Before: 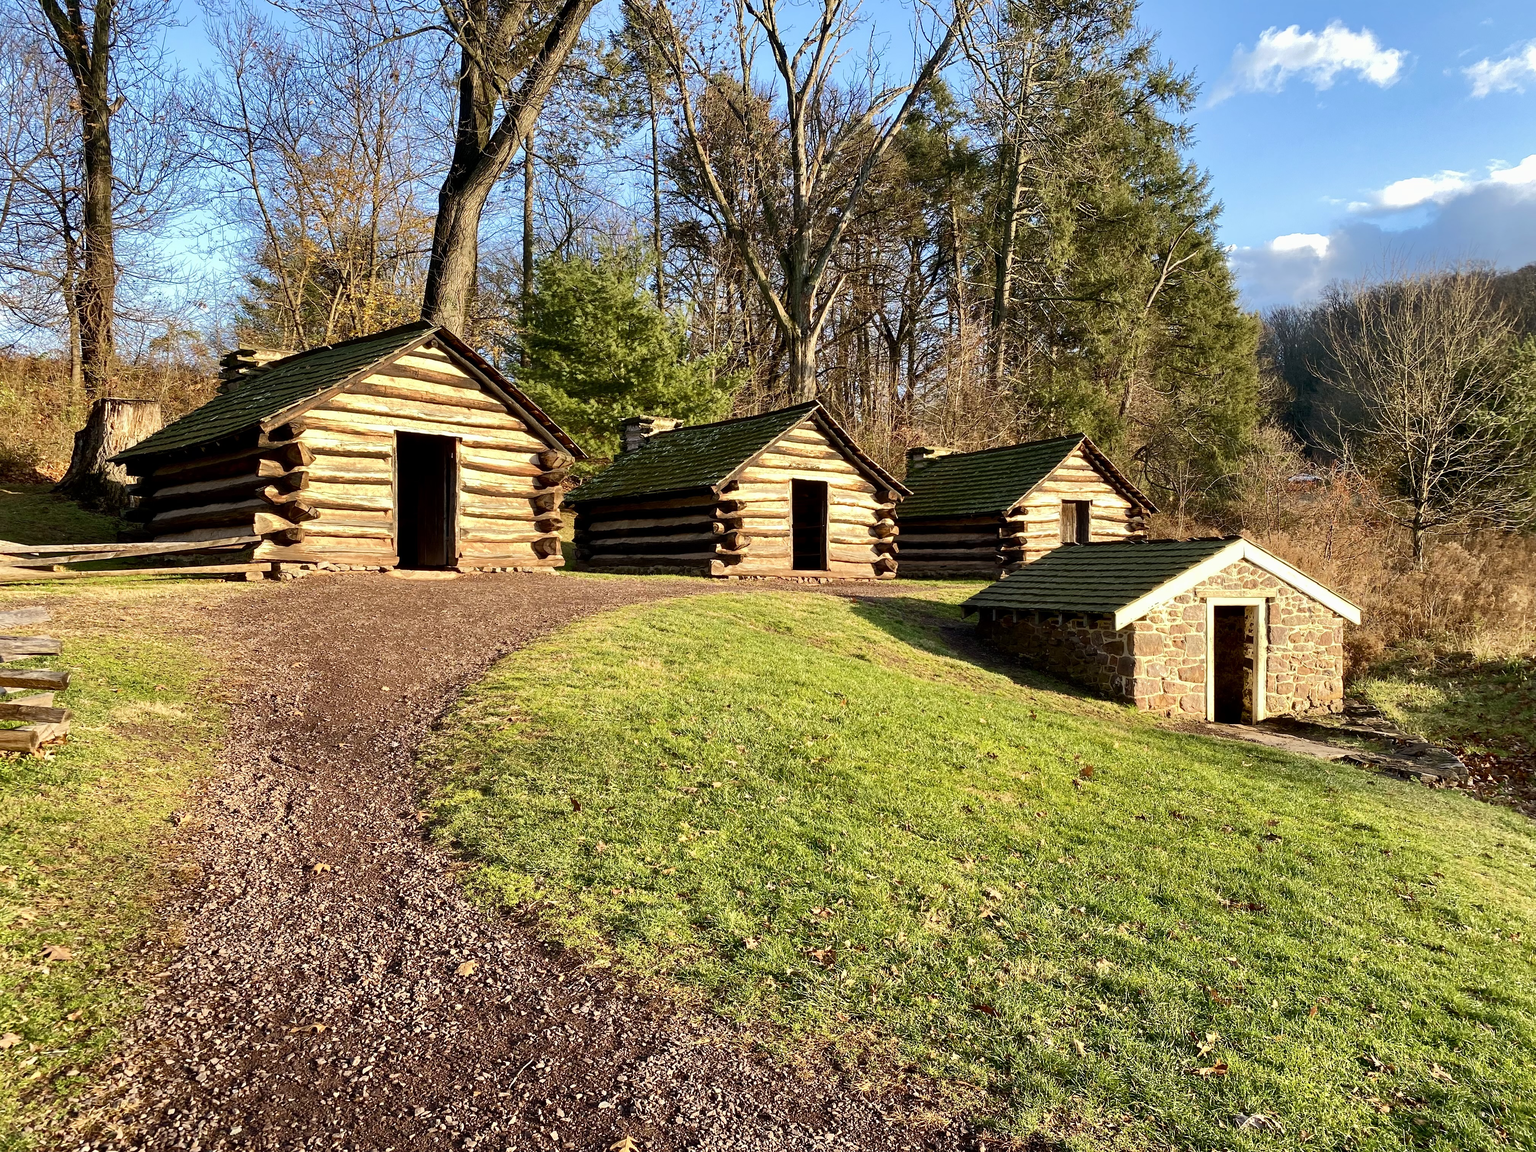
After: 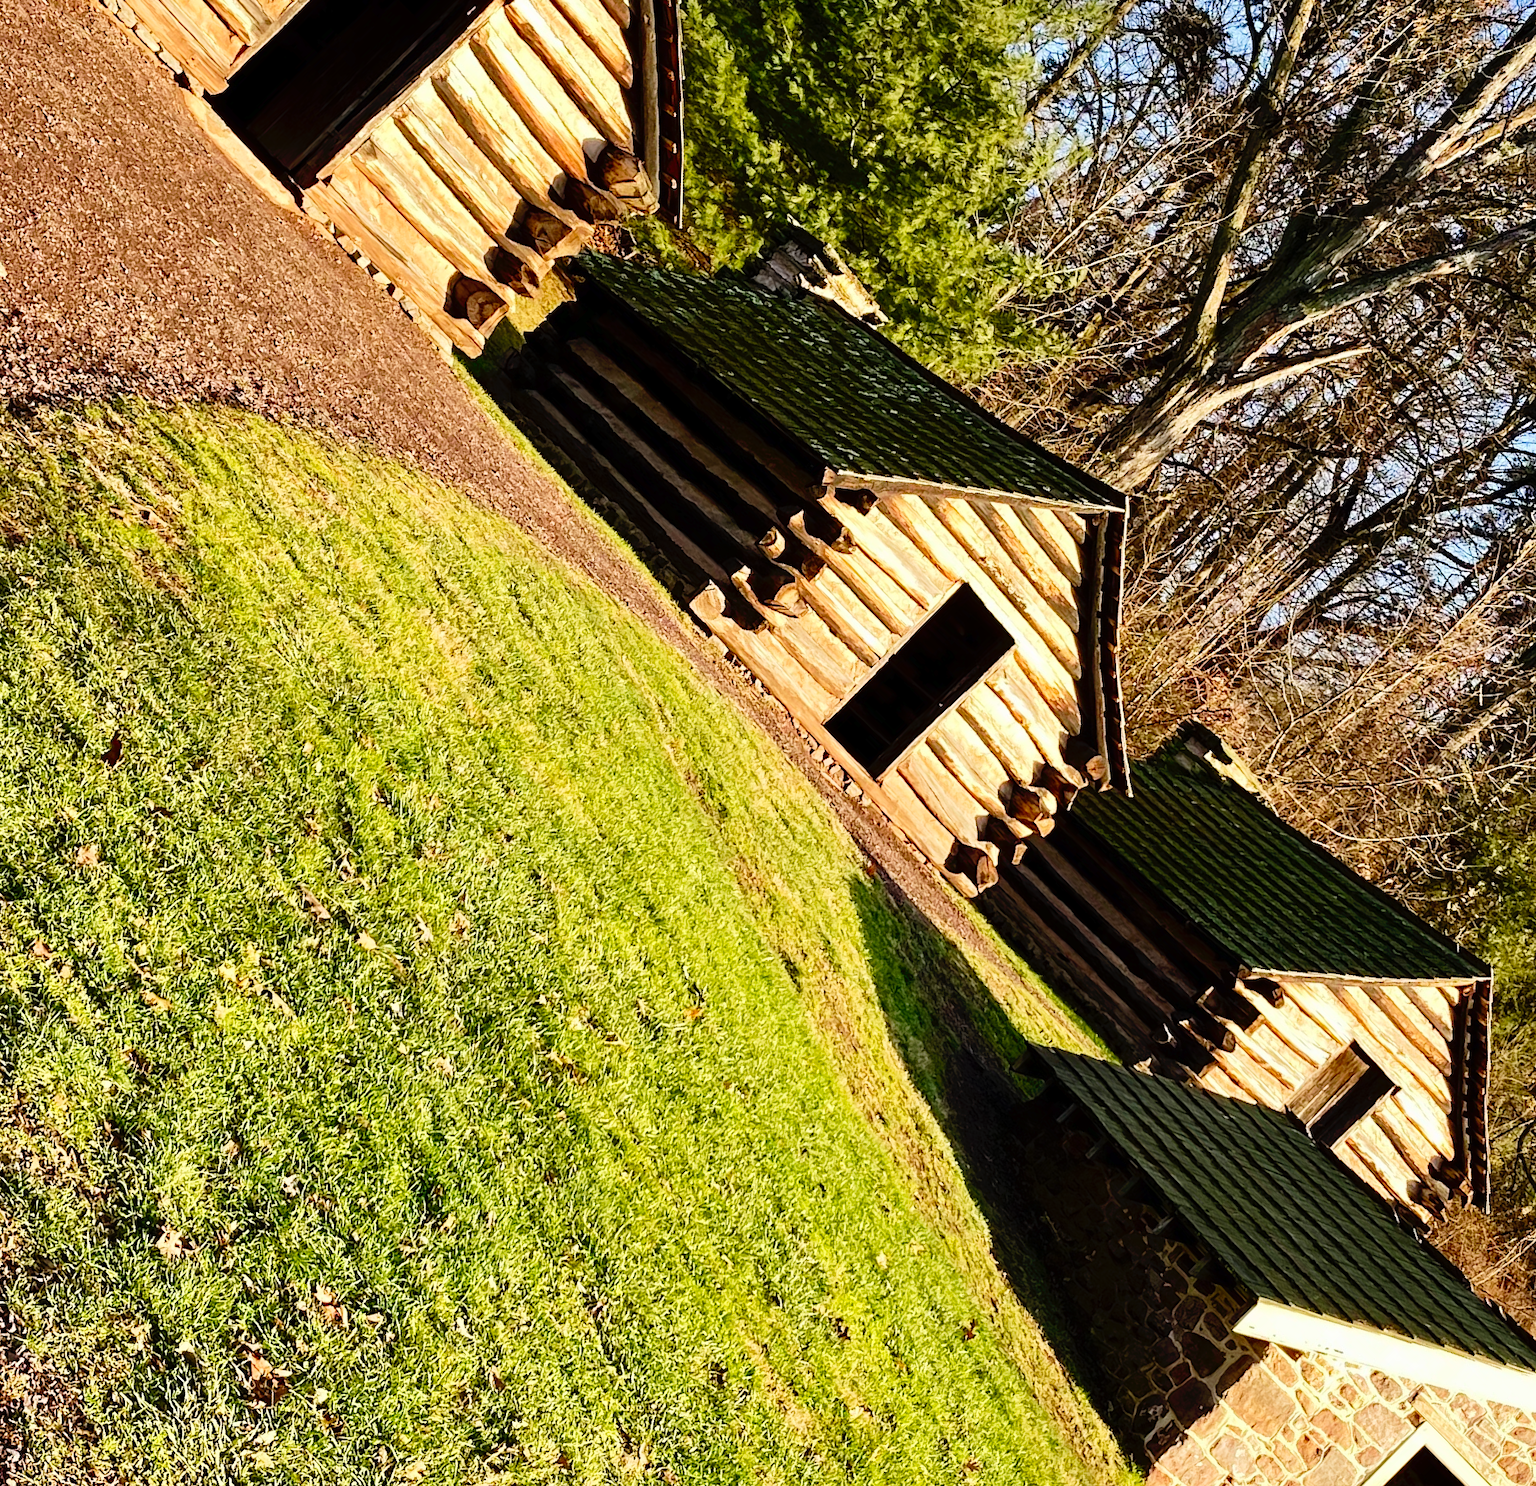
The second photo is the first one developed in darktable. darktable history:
tone curve: curves: ch0 [(0, 0) (0.003, 0.007) (0.011, 0.01) (0.025, 0.018) (0.044, 0.028) (0.069, 0.034) (0.1, 0.04) (0.136, 0.051) (0.177, 0.104) (0.224, 0.161) (0.277, 0.234) (0.335, 0.316) (0.399, 0.41) (0.468, 0.487) (0.543, 0.577) (0.623, 0.679) (0.709, 0.769) (0.801, 0.854) (0.898, 0.922) (1, 1)], preserve colors none
crop and rotate: angle -45.24°, top 16.308%, right 0.861%, bottom 11.737%
